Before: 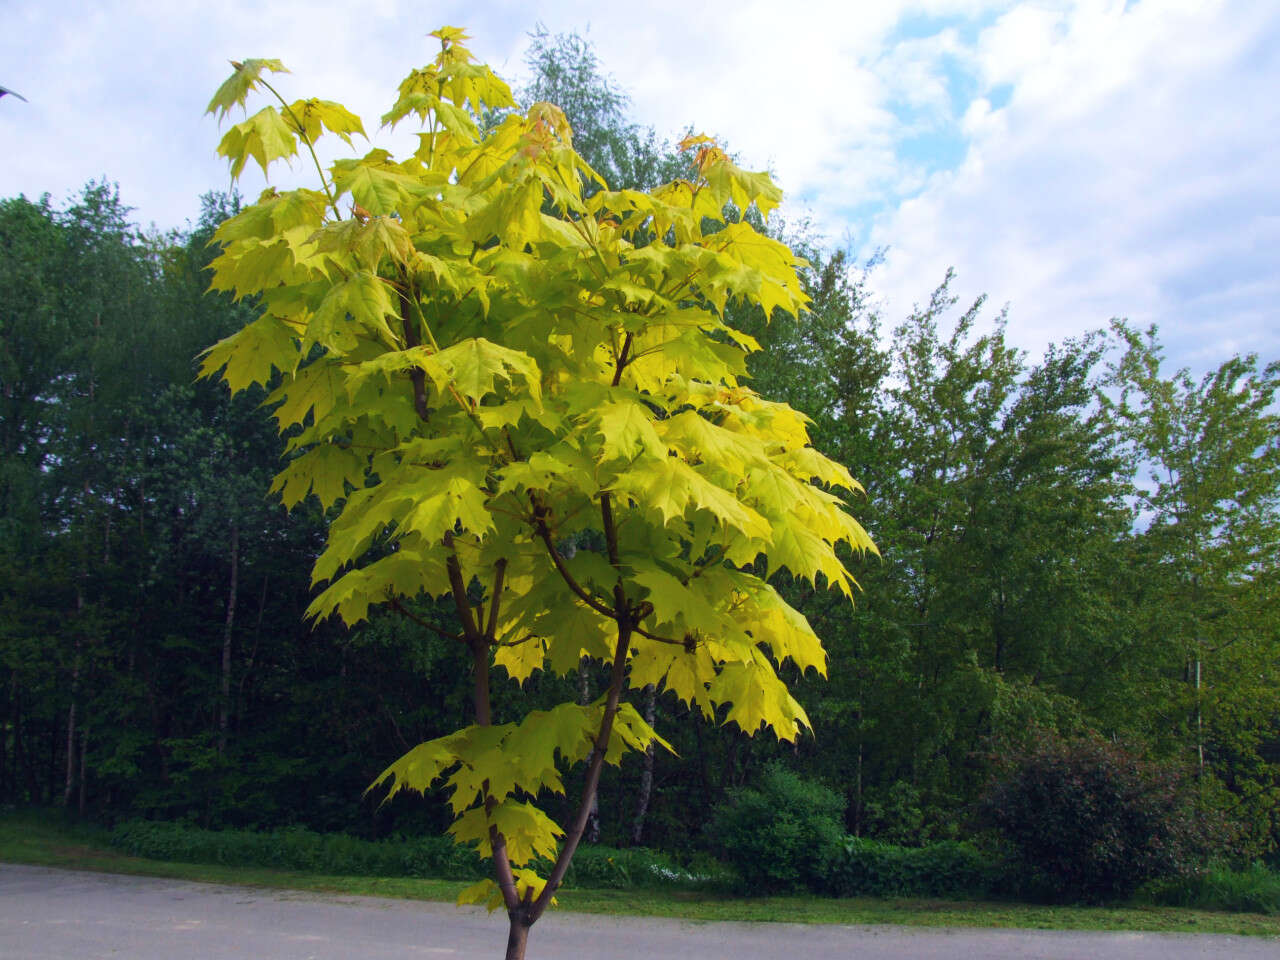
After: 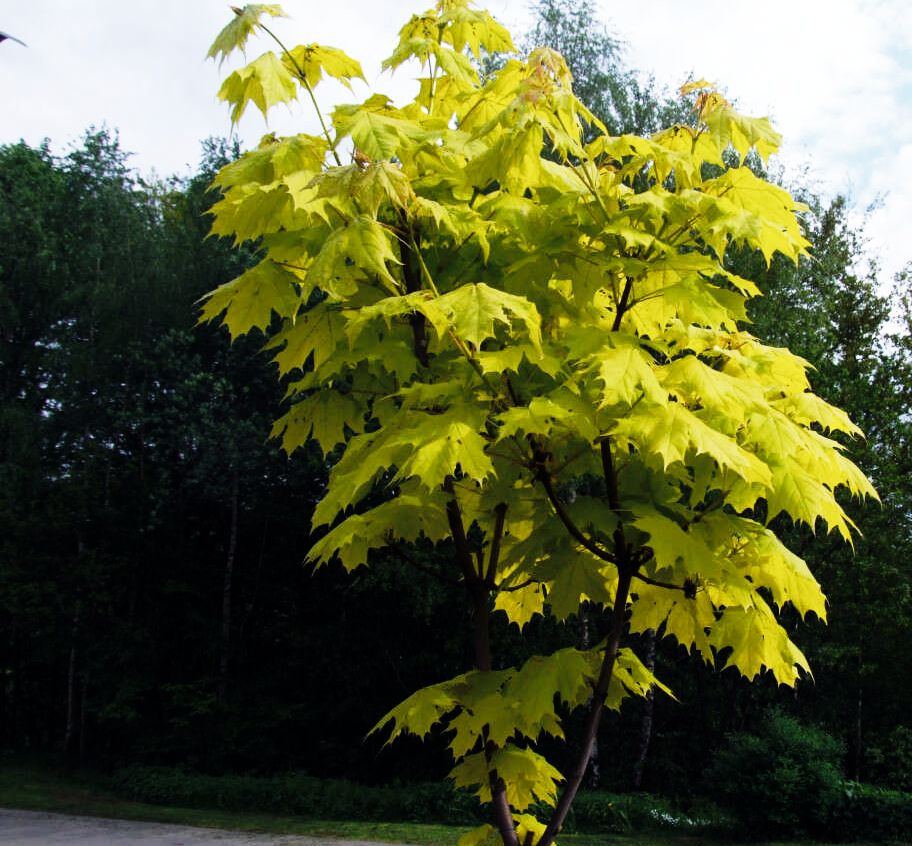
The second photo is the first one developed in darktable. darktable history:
levels: levels [0, 0.618, 1]
tone equalizer: on, module defaults
base curve: curves: ch0 [(0, 0) (0.028, 0.03) (0.121, 0.232) (0.46, 0.748) (0.859, 0.968) (1, 1)], preserve colors none
crop: top 5.803%, right 27.864%, bottom 5.804%
